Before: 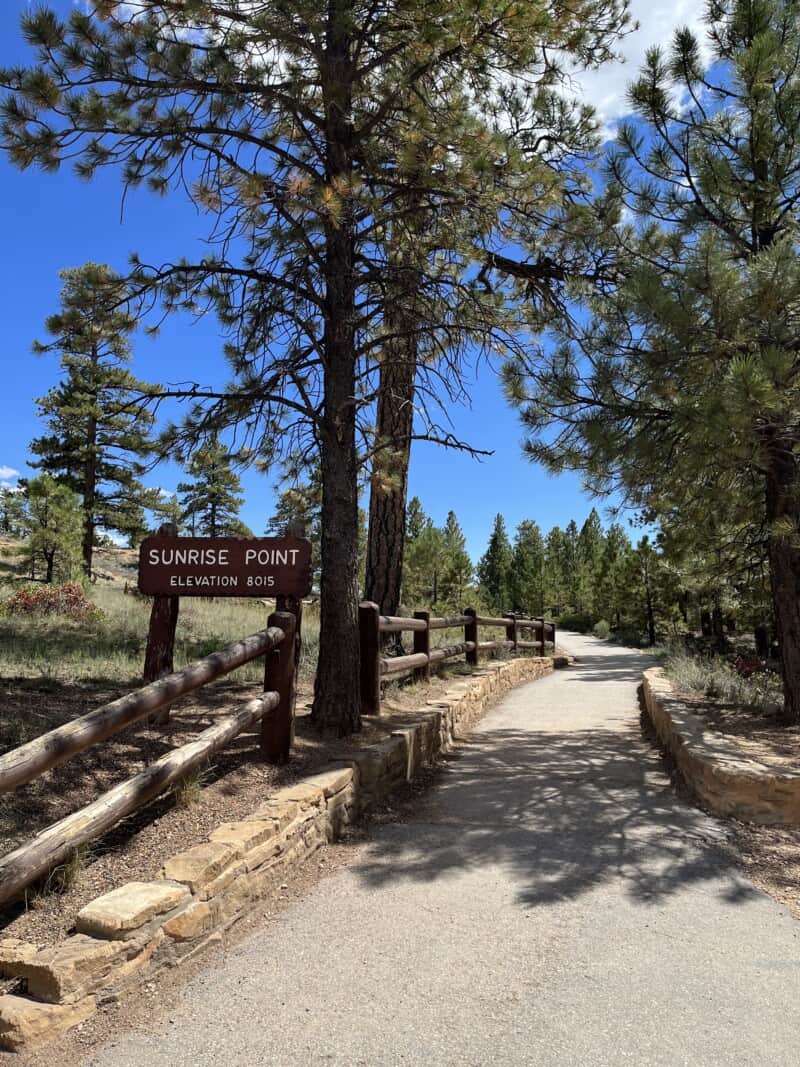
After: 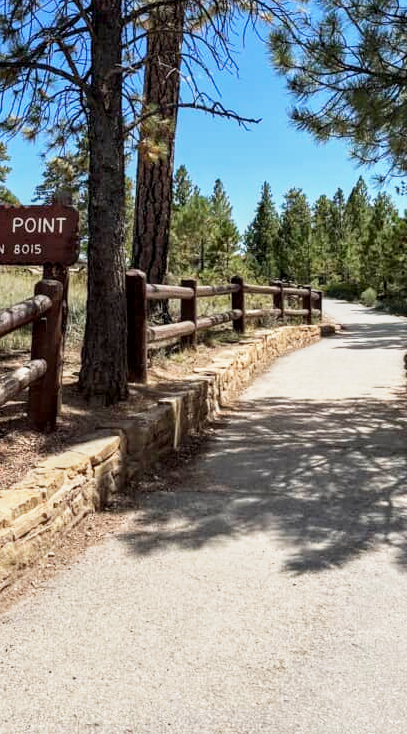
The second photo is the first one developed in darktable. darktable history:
crop and rotate: left 29.22%, top 31.173%, right 19.81%
base curve: curves: ch0 [(0, 0) (0.088, 0.125) (0.176, 0.251) (0.354, 0.501) (0.613, 0.749) (1, 0.877)], preserve colors none
local contrast: detail 130%
